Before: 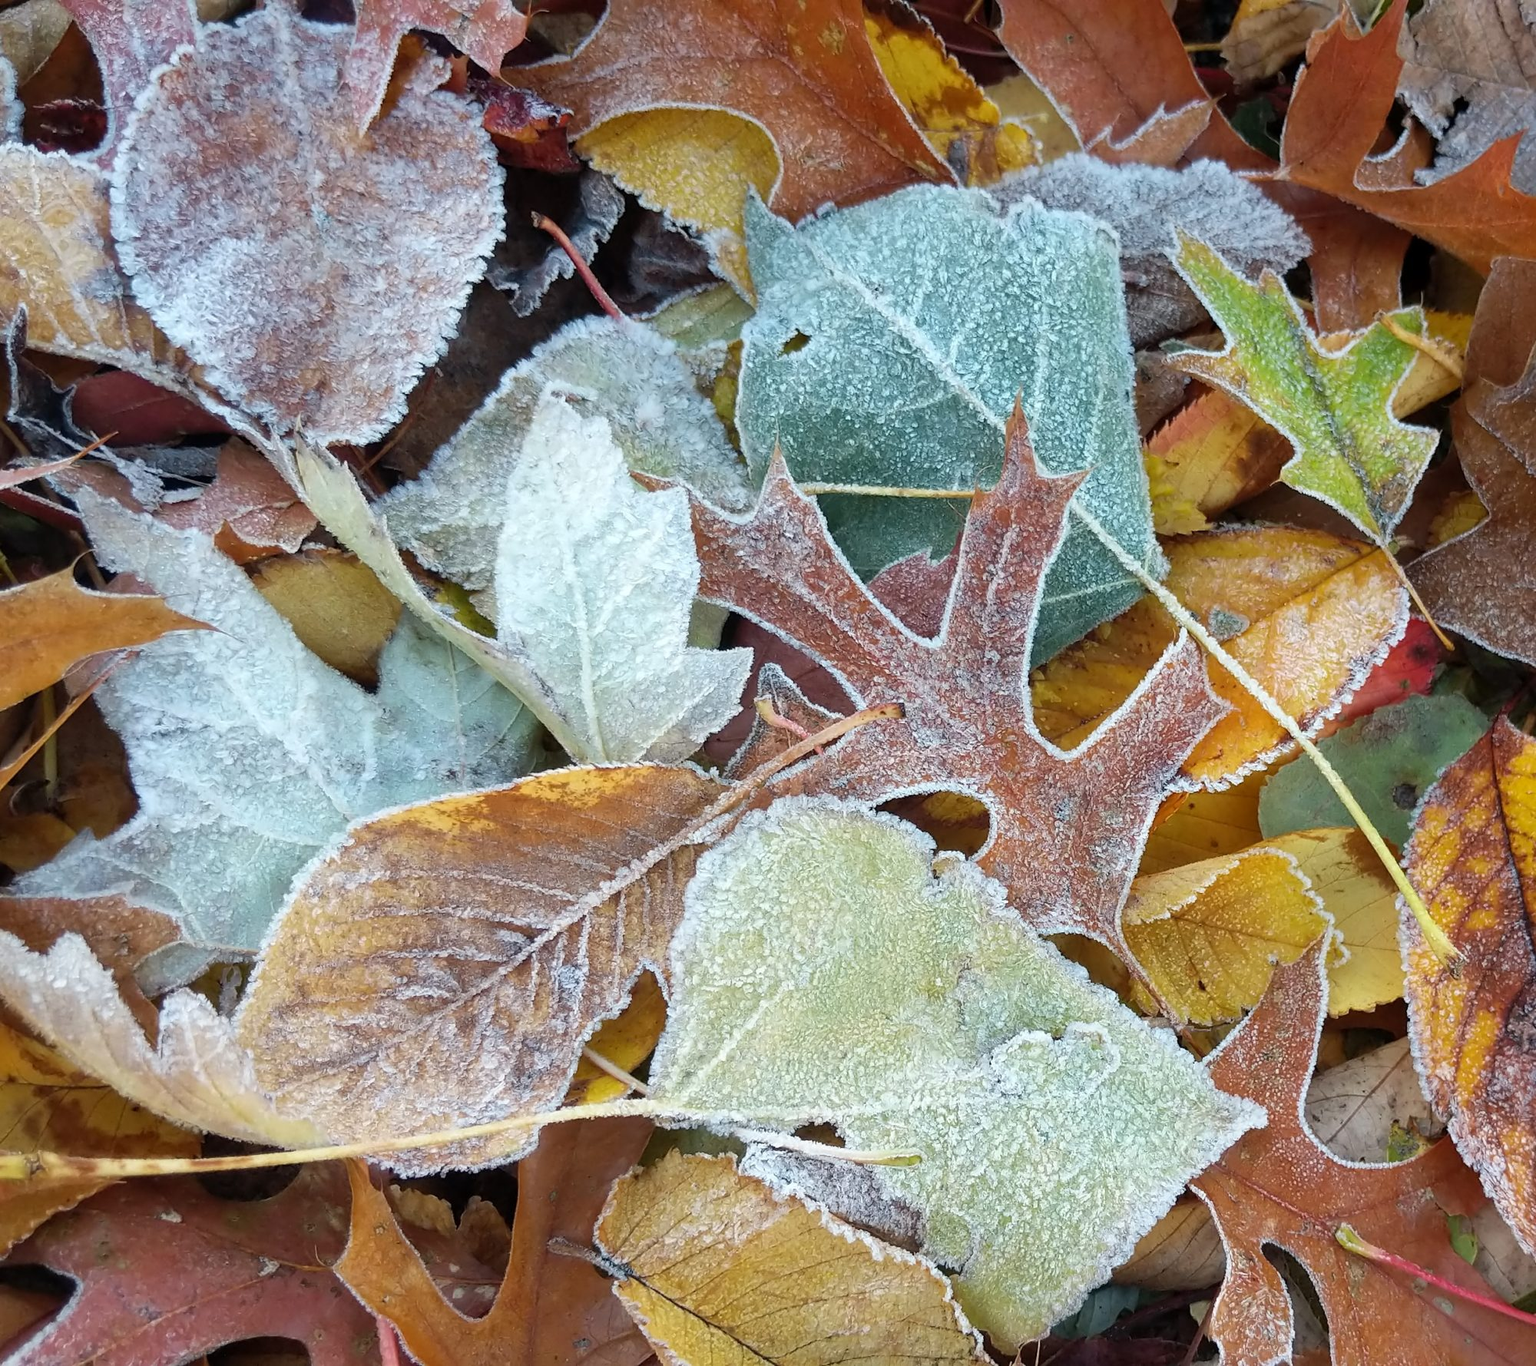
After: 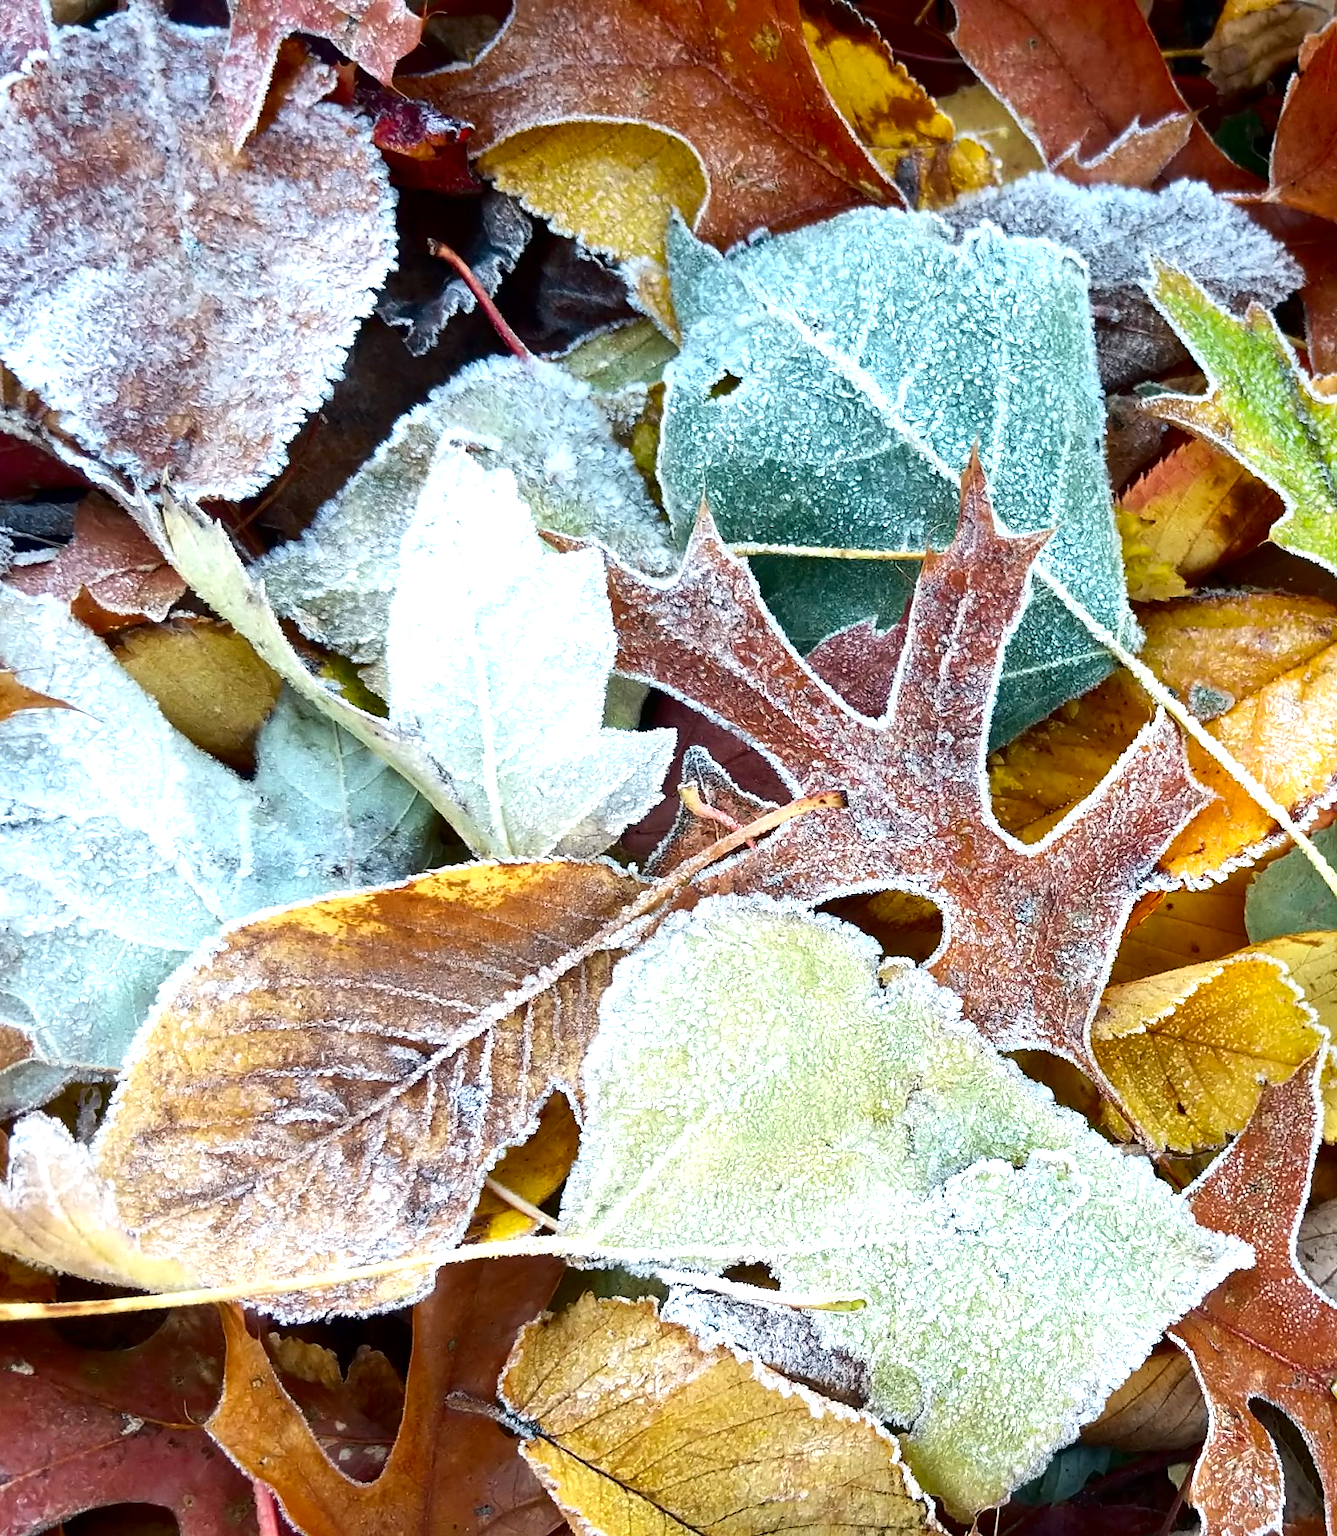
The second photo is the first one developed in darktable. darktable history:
shadows and highlights: shadows -10, white point adjustment 1.5, highlights 10
crop: left 9.88%, right 12.664%
contrast brightness saturation: contrast 0.13, brightness -0.24, saturation 0.14
exposure: black level correction 0, exposure 0.7 EV, compensate exposure bias true, compensate highlight preservation false
